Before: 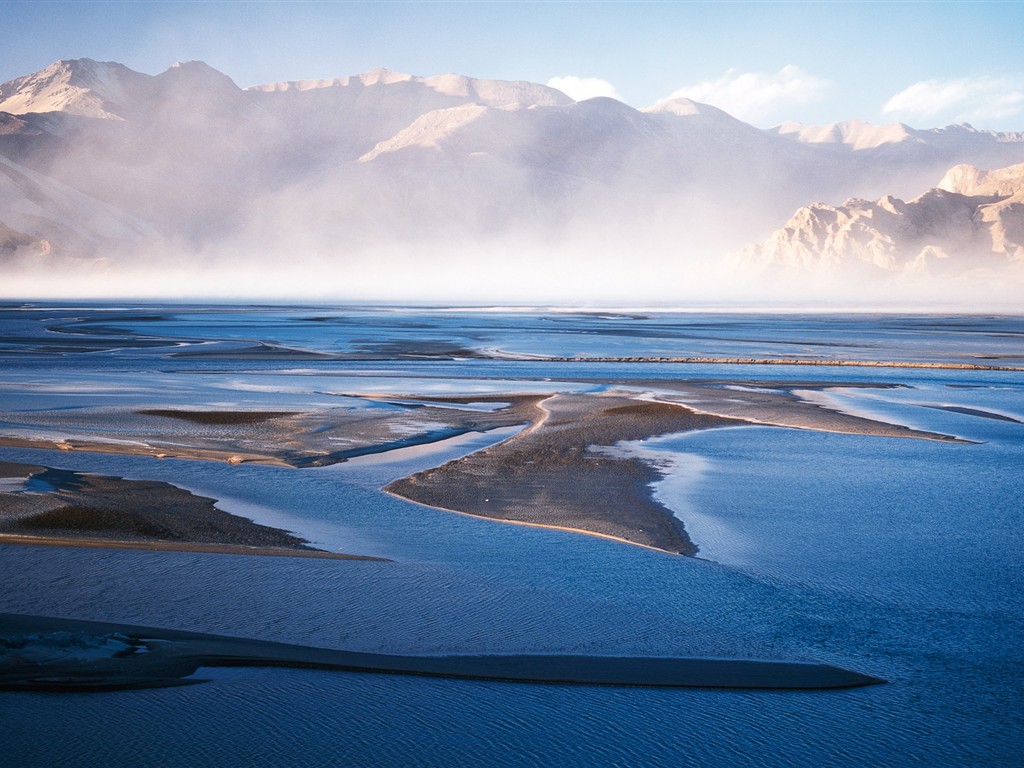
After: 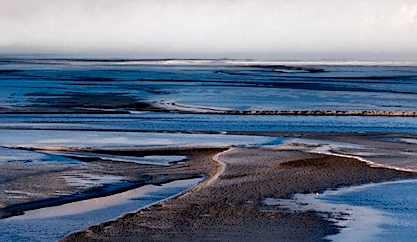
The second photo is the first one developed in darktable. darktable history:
crop: left 31.722%, top 32.291%, right 27.465%, bottom 36.176%
sharpen: on, module defaults
local contrast: highlights 2%, shadows 221%, detail 164%, midtone range 0.001
